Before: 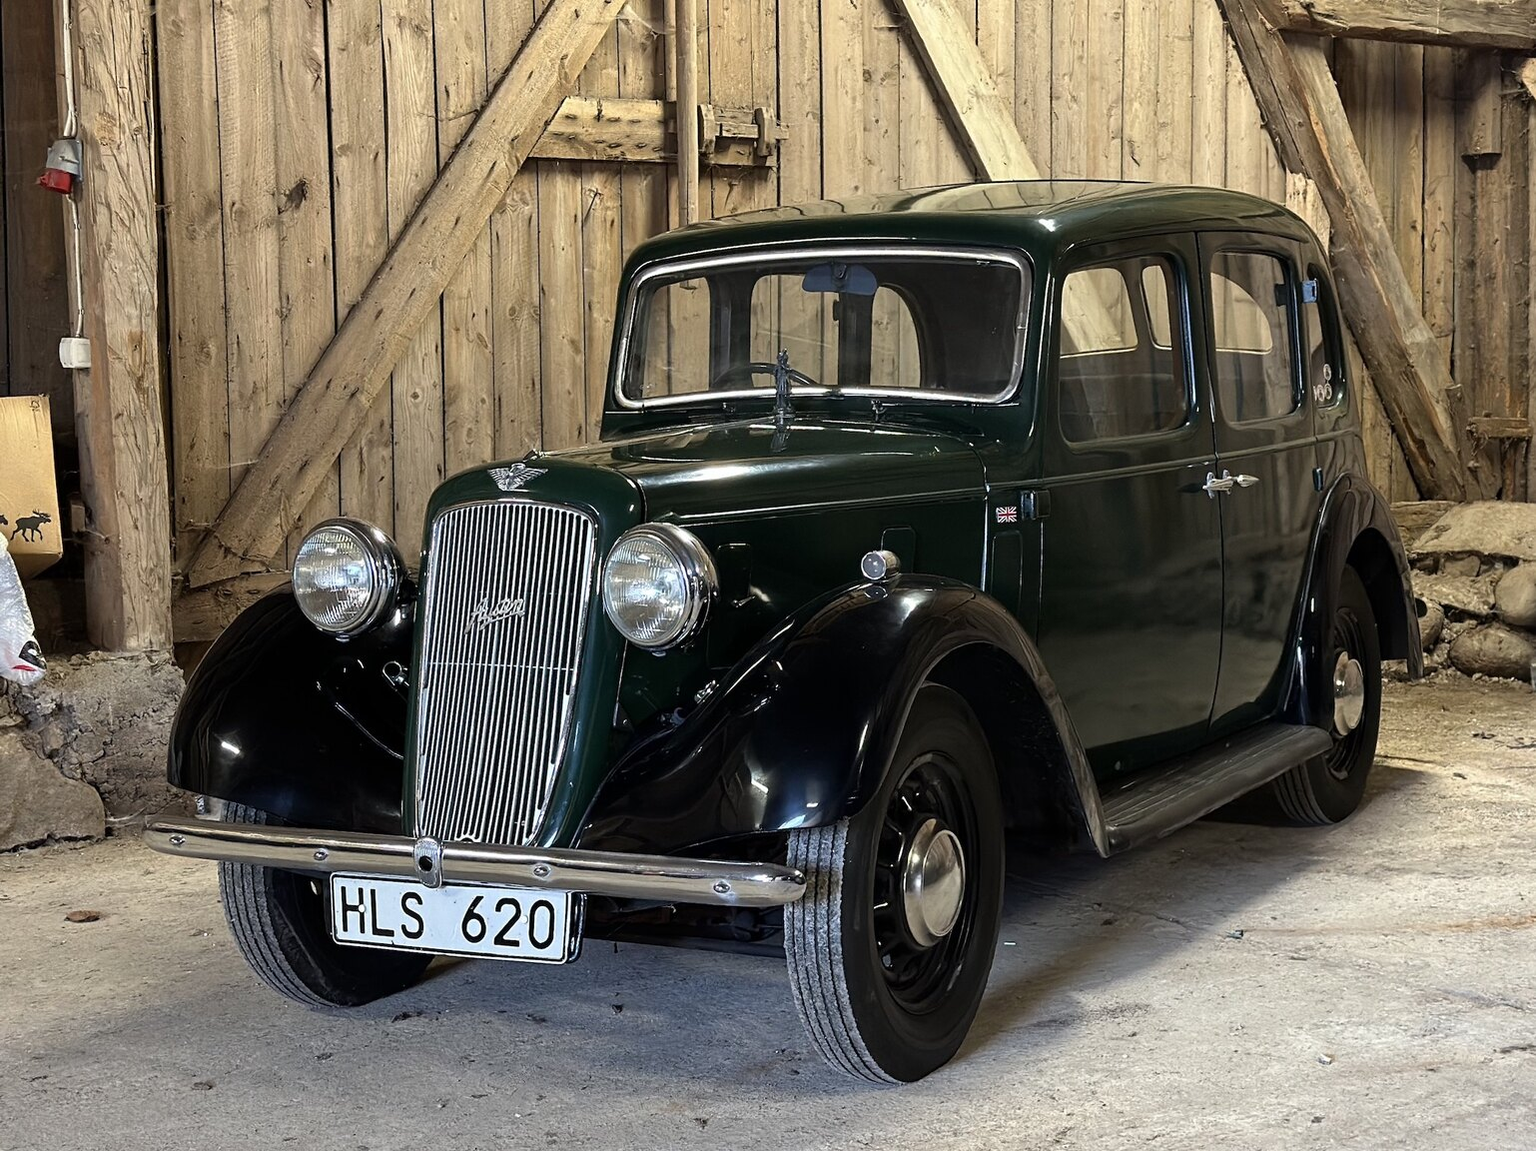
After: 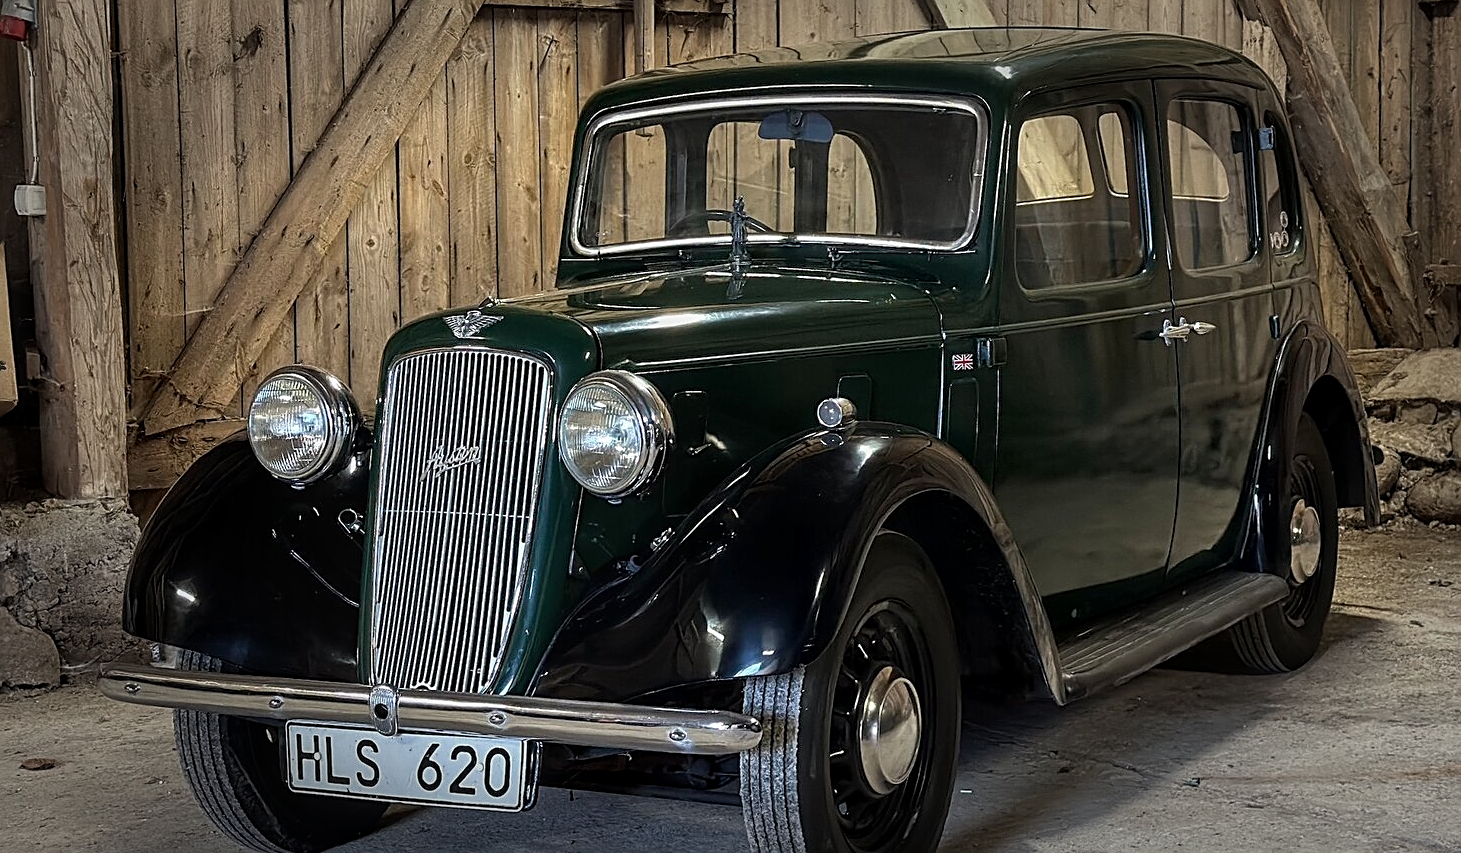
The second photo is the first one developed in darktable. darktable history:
vignetting: fall-off start 66.7%, fall-off radius 39.74%, brightness -0.576, saturation -0.258, automatic ratio true, width/height ratio 0.671, dithering 16-bit output
crop and rotate: left 2.991%, top 13.302%, right 1.981%, bottom 12.636%
sharpen: on, module defaults
local contrast: on, module defaults
